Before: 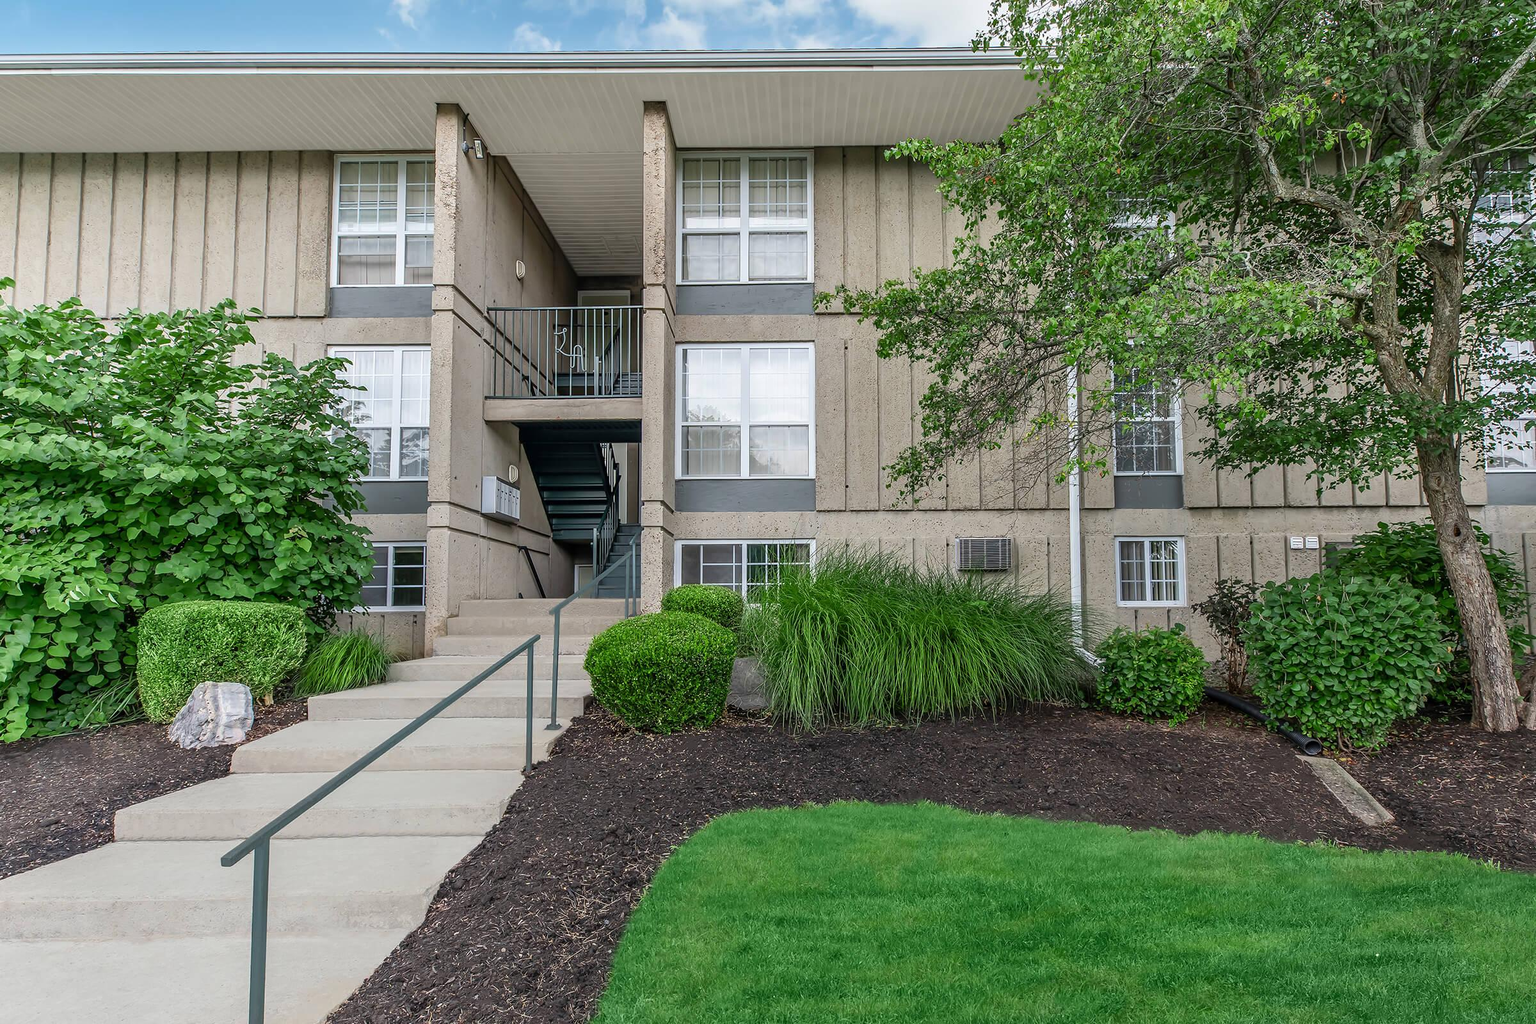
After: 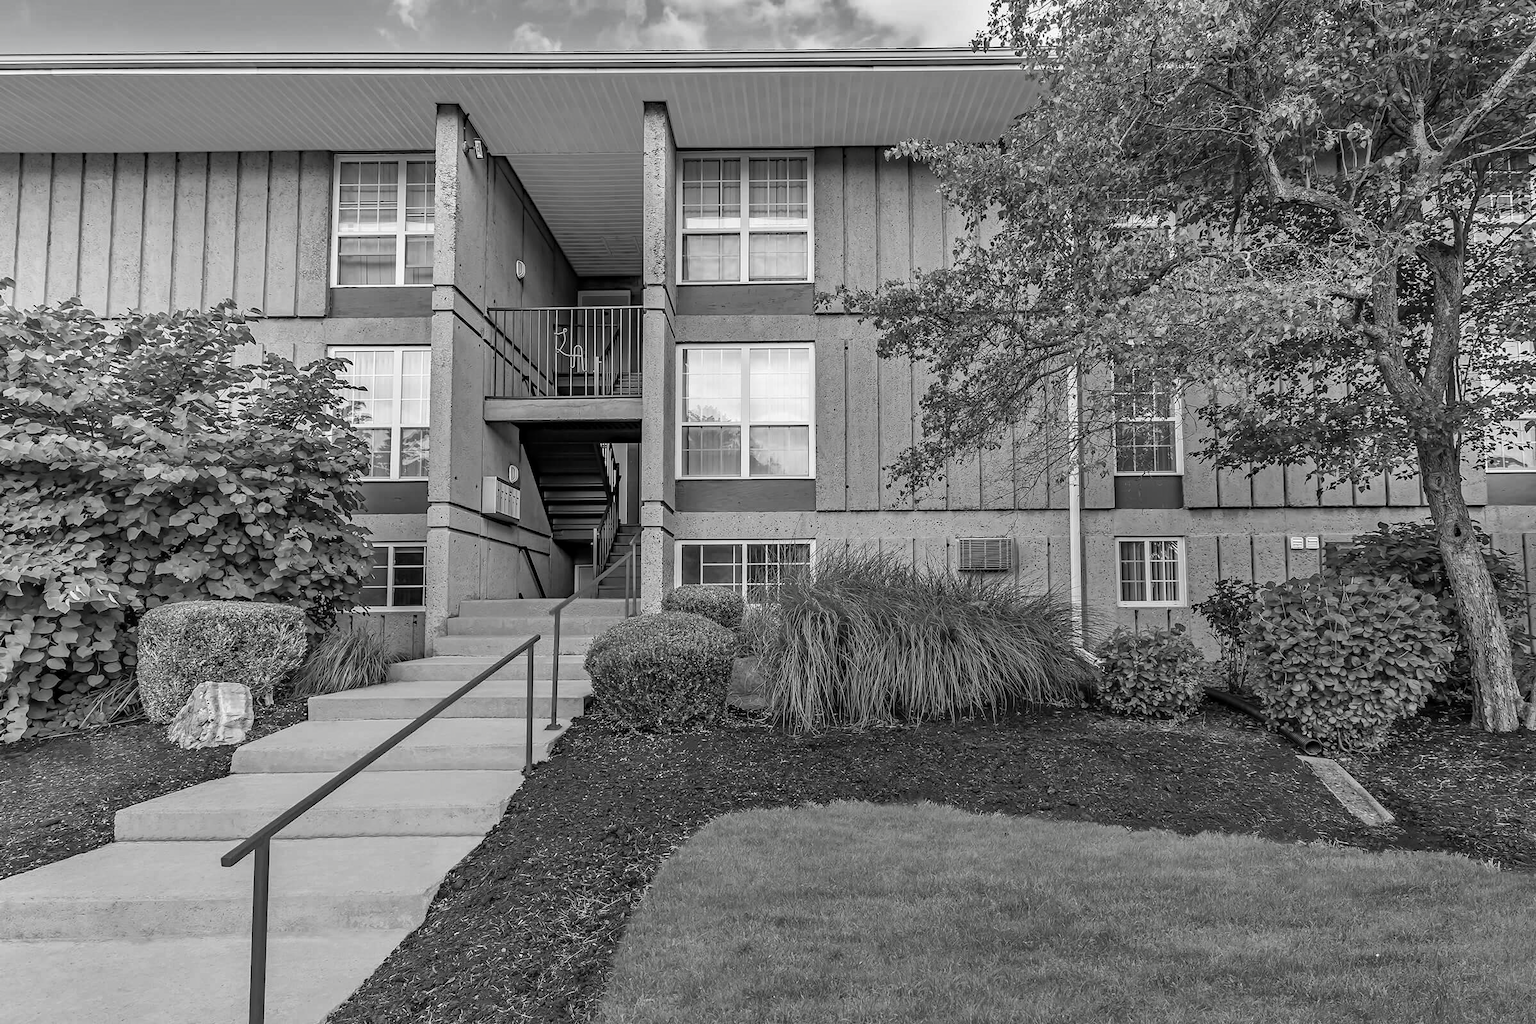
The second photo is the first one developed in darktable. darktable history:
haze removal: strength 0.412, adaptive false
contrast brightness saturation: saturation -0.983
shadows and highlights: low approximation 0.01, soften with gaussian
